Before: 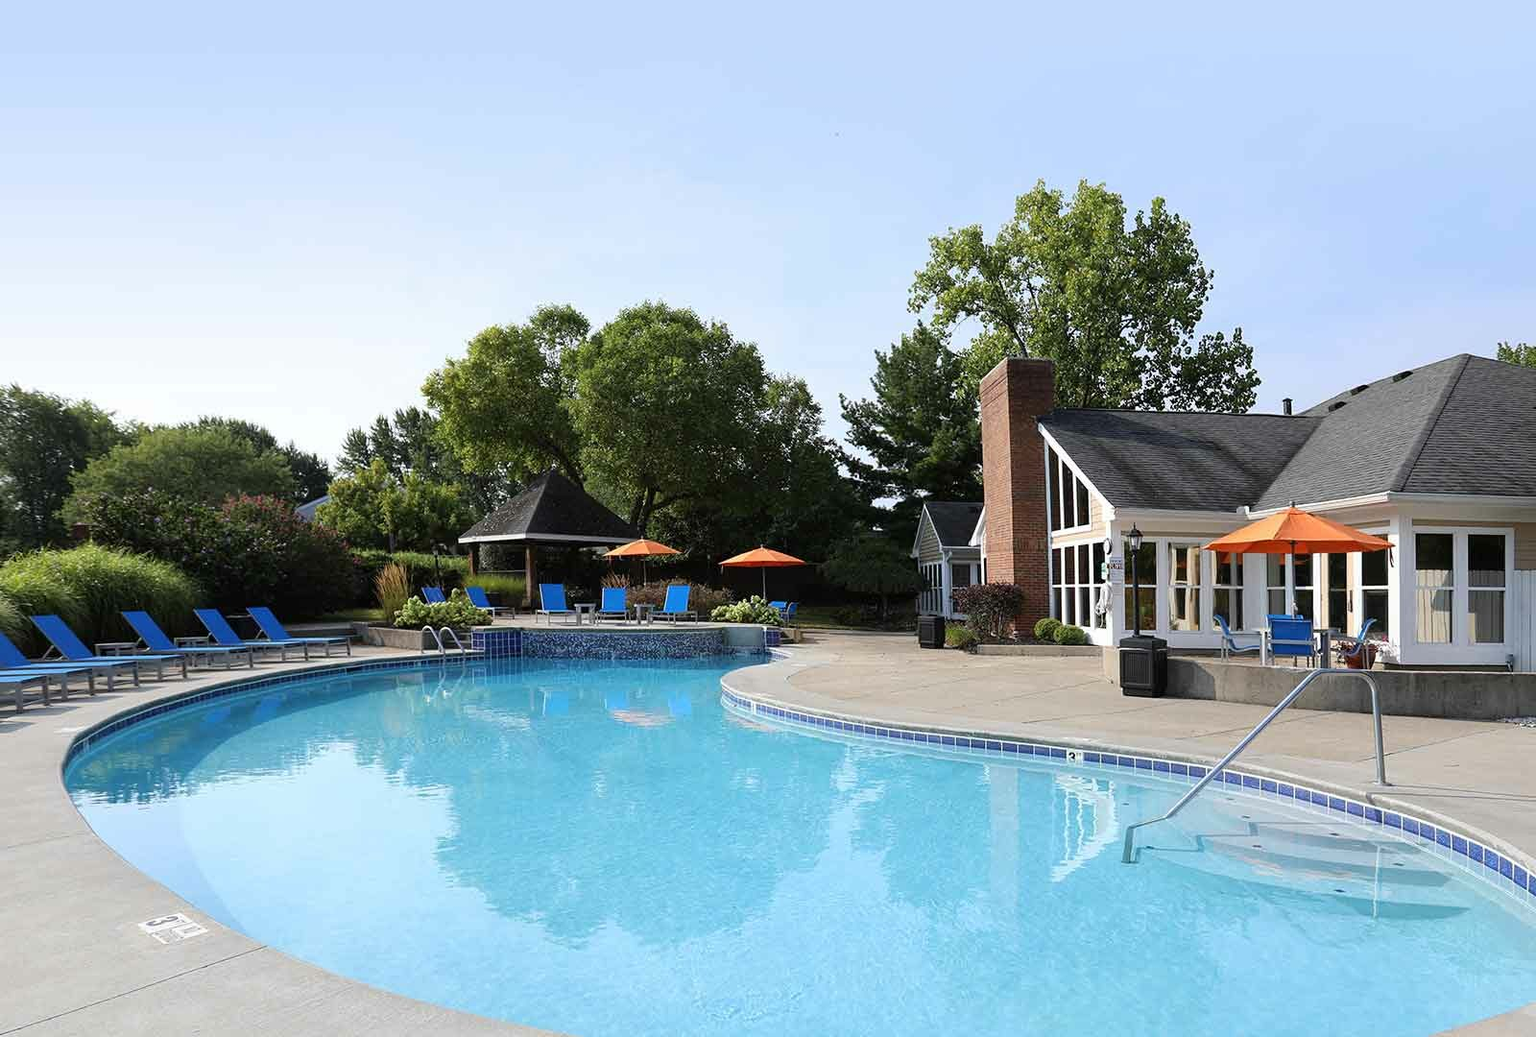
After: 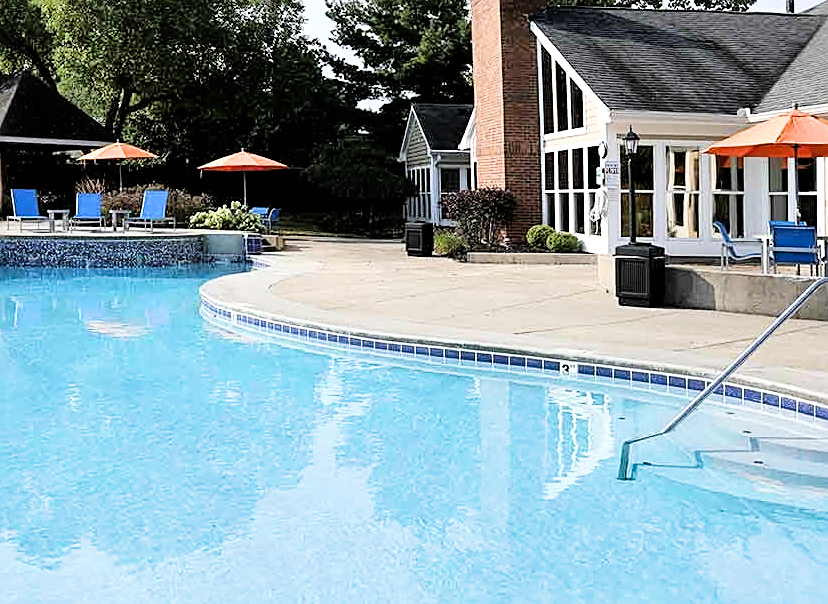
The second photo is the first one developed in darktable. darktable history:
crop: left 34.479%, top 38.822%, right 13.718%, bottom 5.172%
exposure: exposure 0.7 EV, compensate highlight preservation false
sharpen: on, module defaults
filmic rgb: black relative exposure -5 EV, white relative exposure 3.2 EV, hardness 3.42, contrast 1.2, highlights saturation mix -30%
shadows and highlights: white point adjustment 1, soften with gaussian
tone equalizer: on, module defaults
